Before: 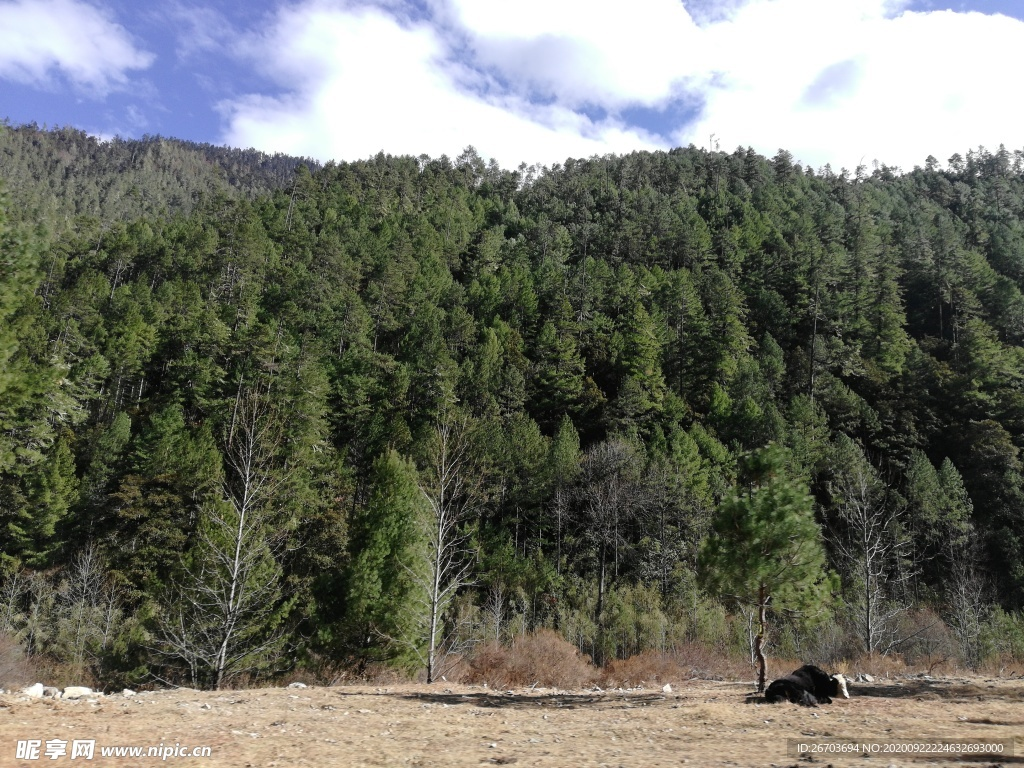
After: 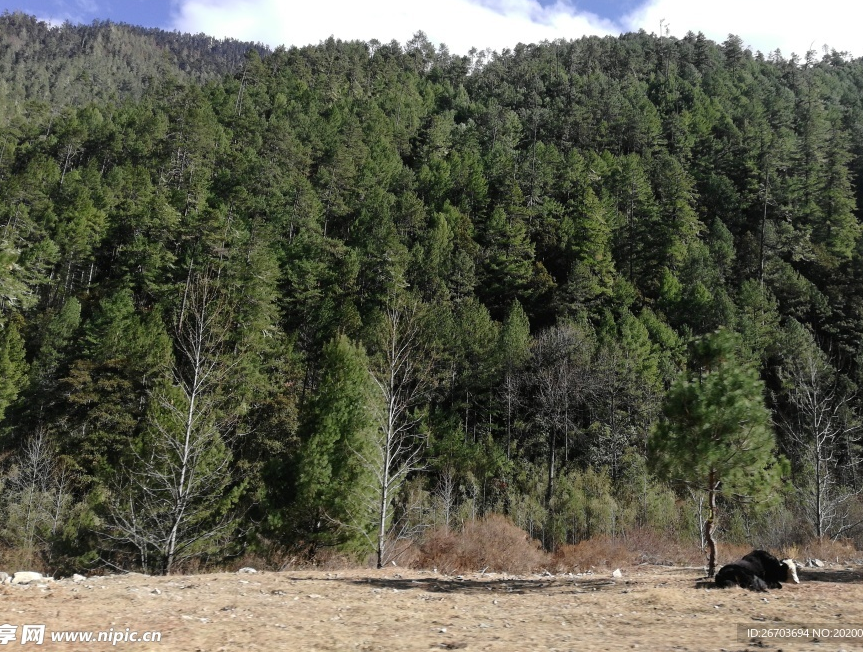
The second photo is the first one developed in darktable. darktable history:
crop and rotate: left 4.945%, top 14.987%, right 10.687%
